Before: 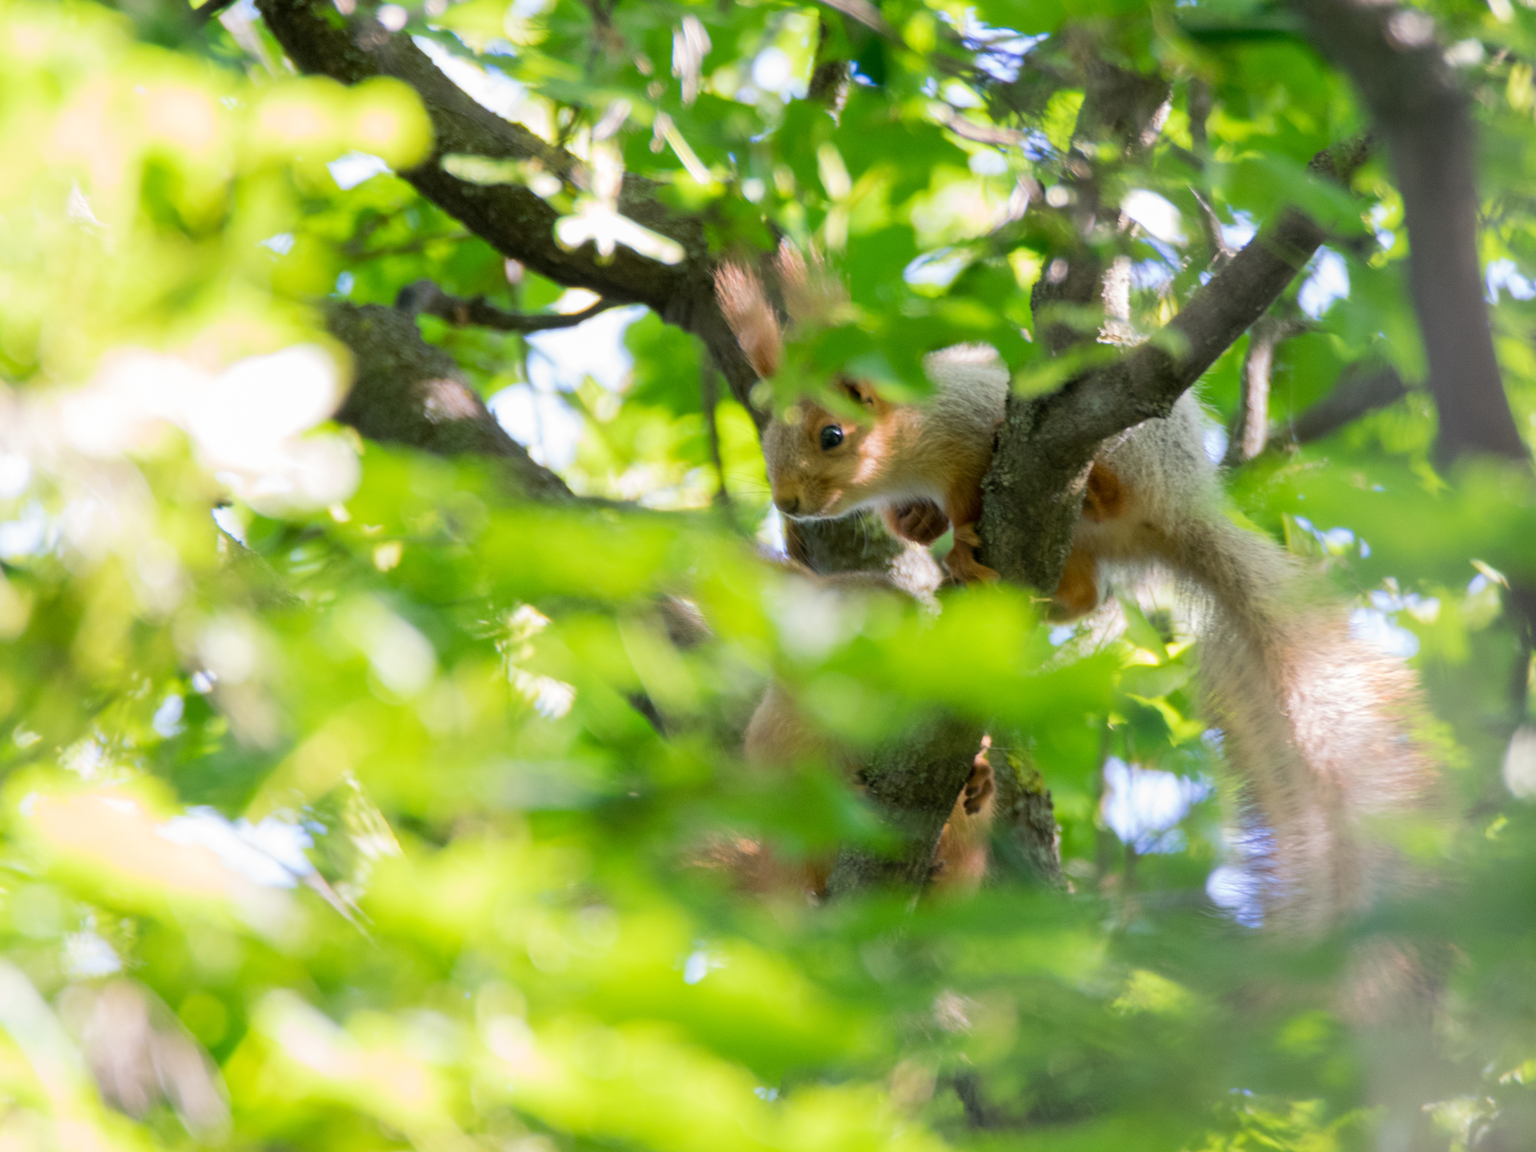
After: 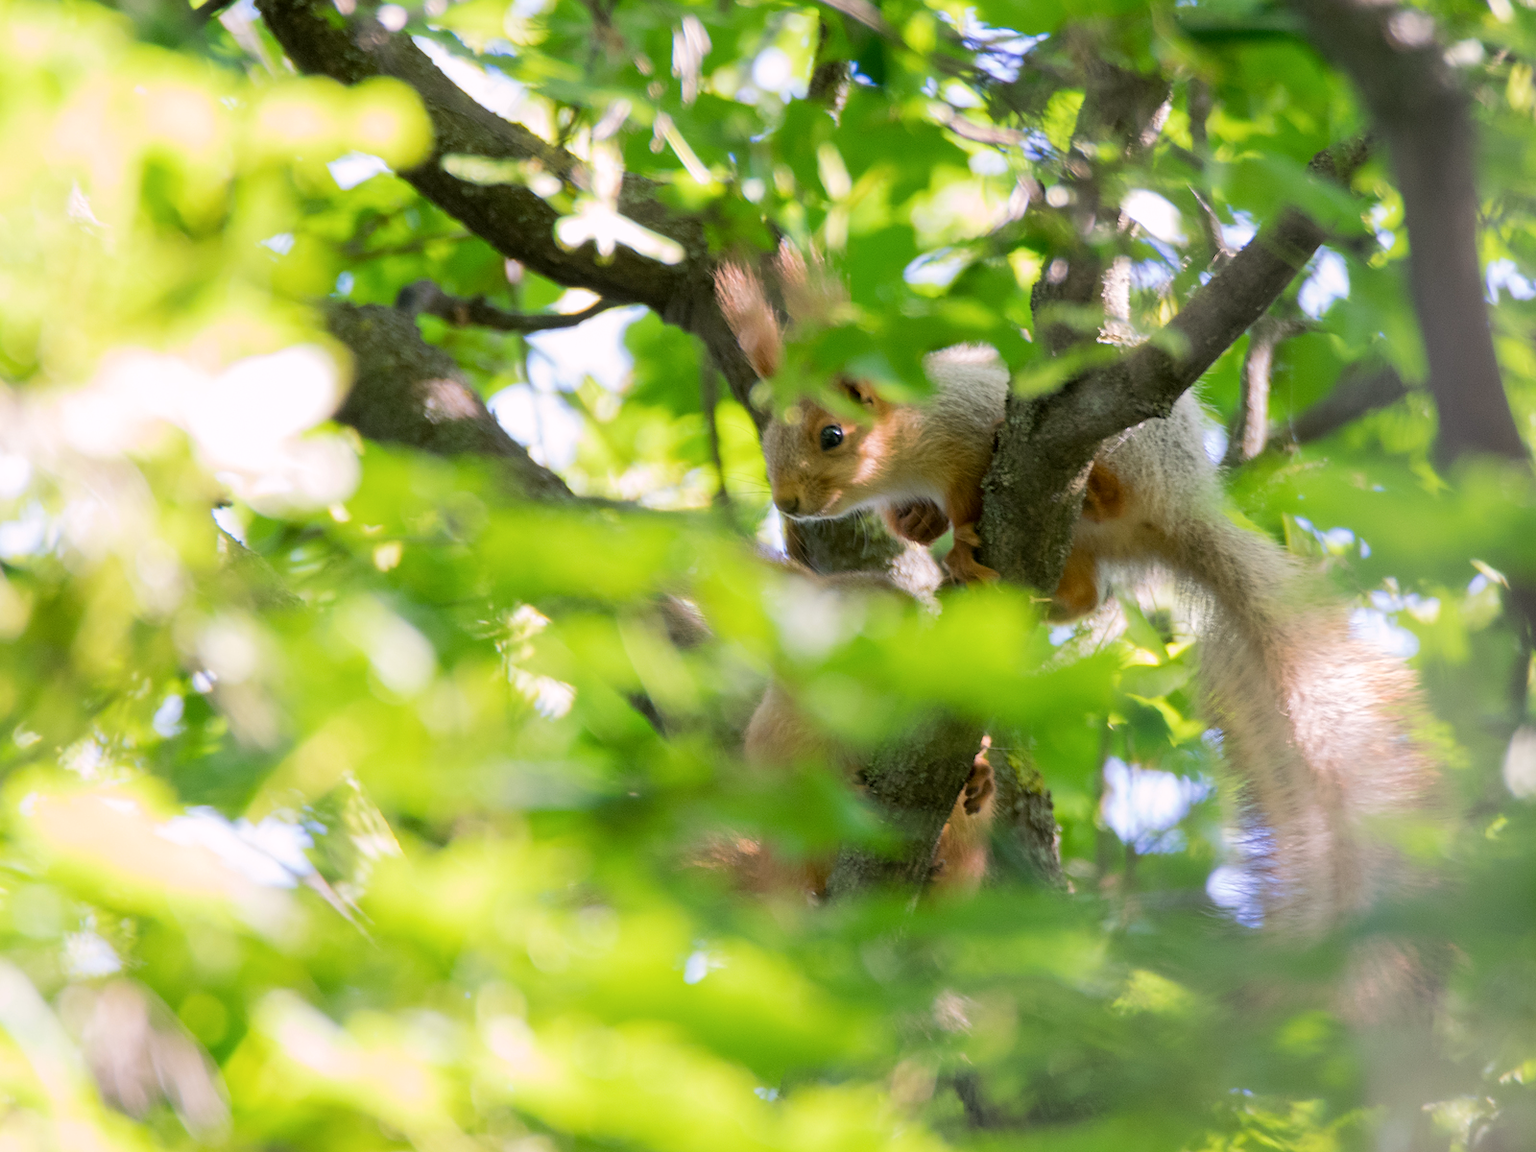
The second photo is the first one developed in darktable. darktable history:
sharpen: radius 0.981, amount 0.607
color correction: highlights a* 3, highlights b* -0.923, shadows a* -0.112, shadows b* 2.53, saturation 0.984
